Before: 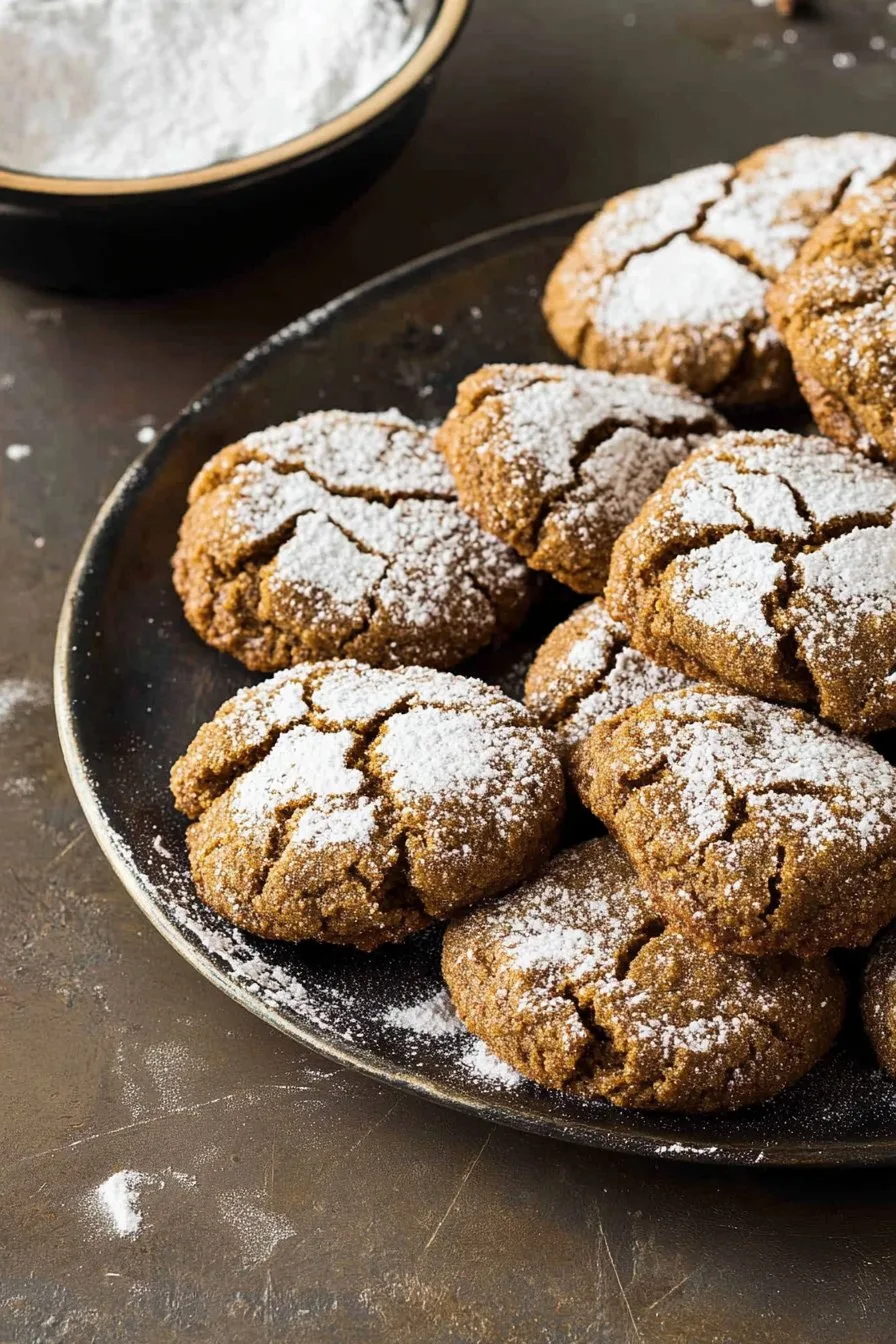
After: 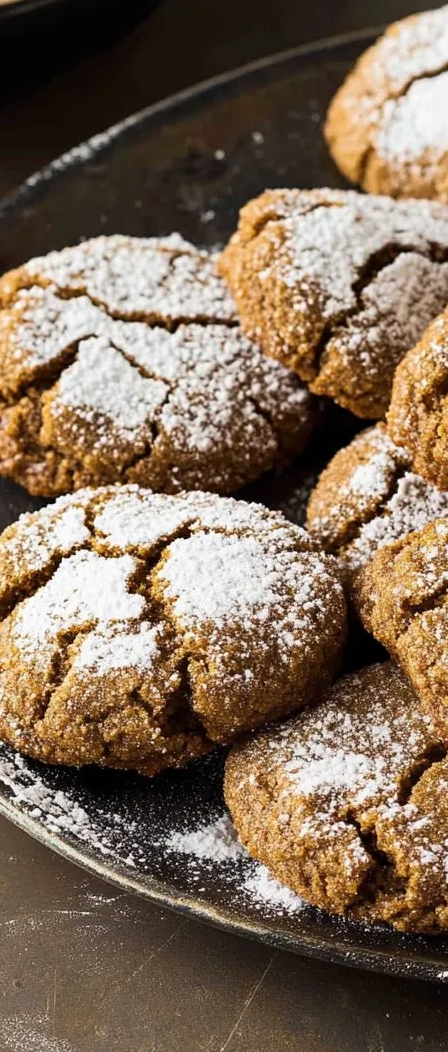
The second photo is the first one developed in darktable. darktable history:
crop and rotate: angle 0.018°, left 24.414%, top 13.029%, right 25.478%, bottom 8.621%
